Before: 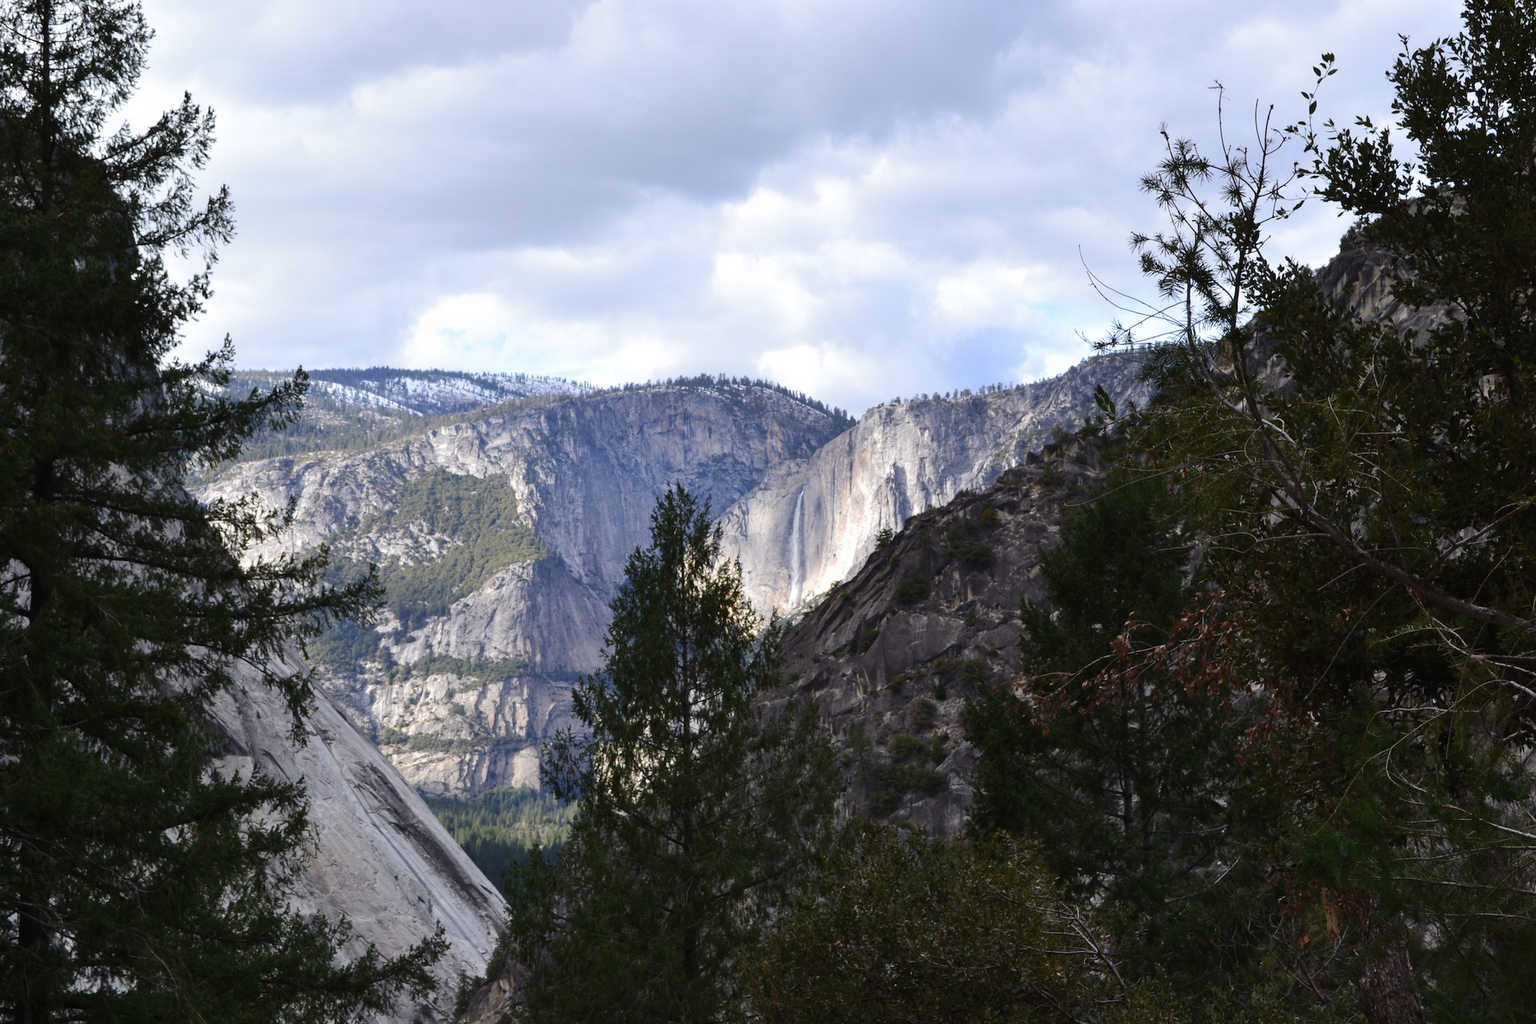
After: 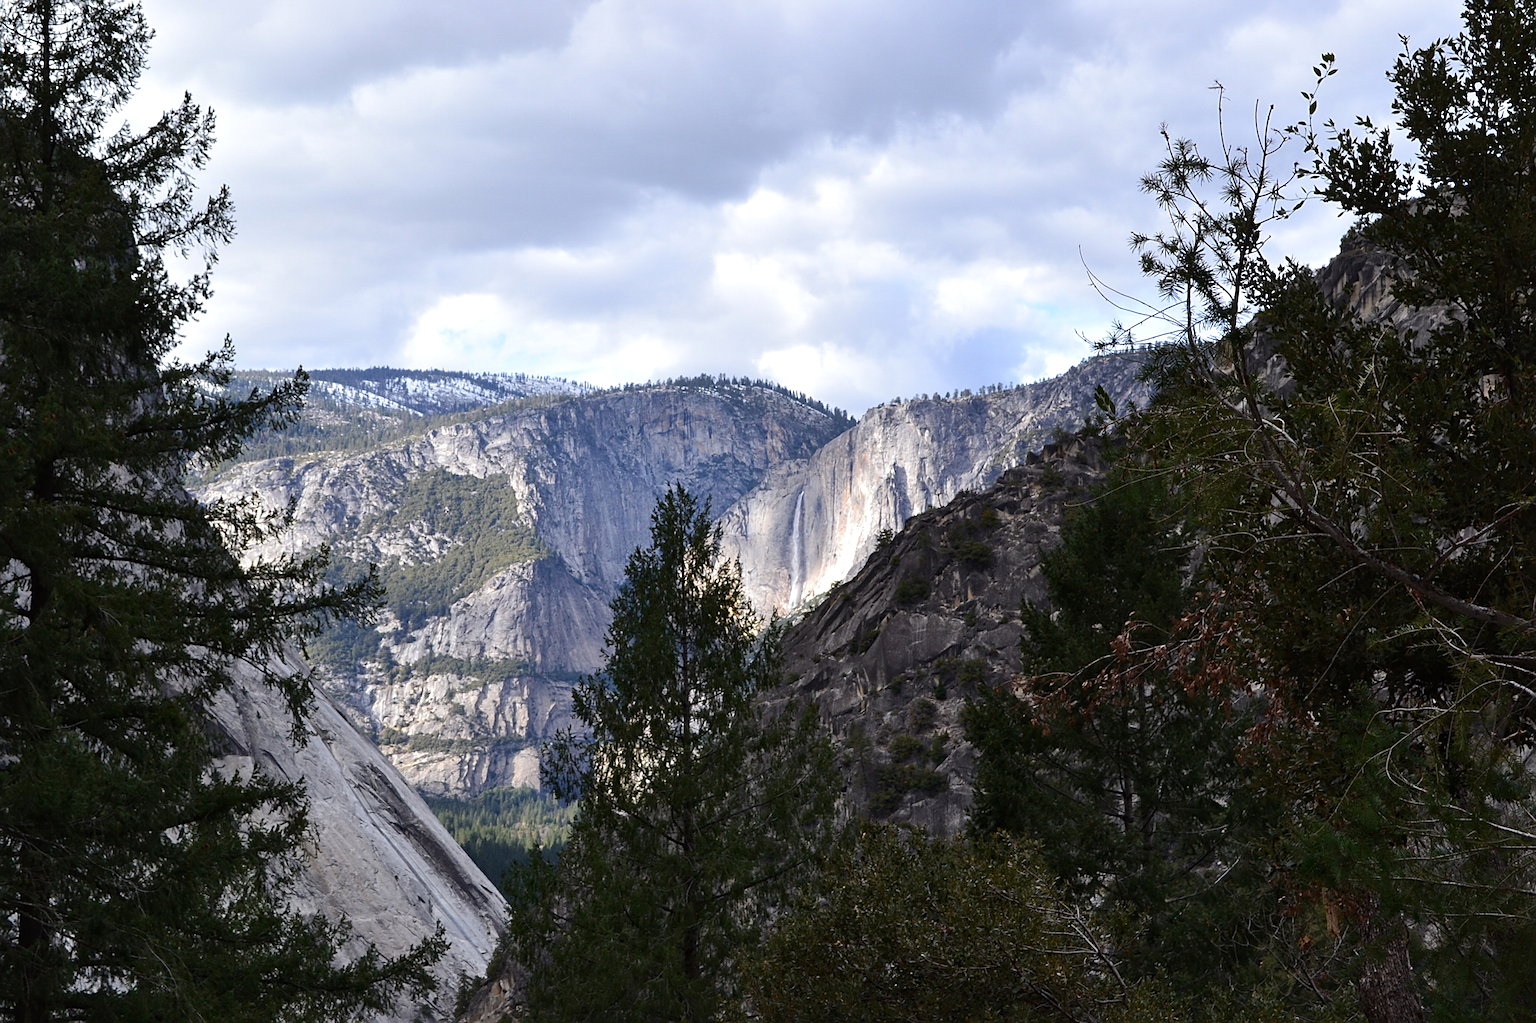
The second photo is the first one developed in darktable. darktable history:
color correction: highlights a* 0.077, highlights b* -0.53
sharpen: on, module defaults
crop: bottom 0.058%
local contrast: mode bilateral grid, contrast 19, coarseness 50, detail 120%, midtone range 0.2
